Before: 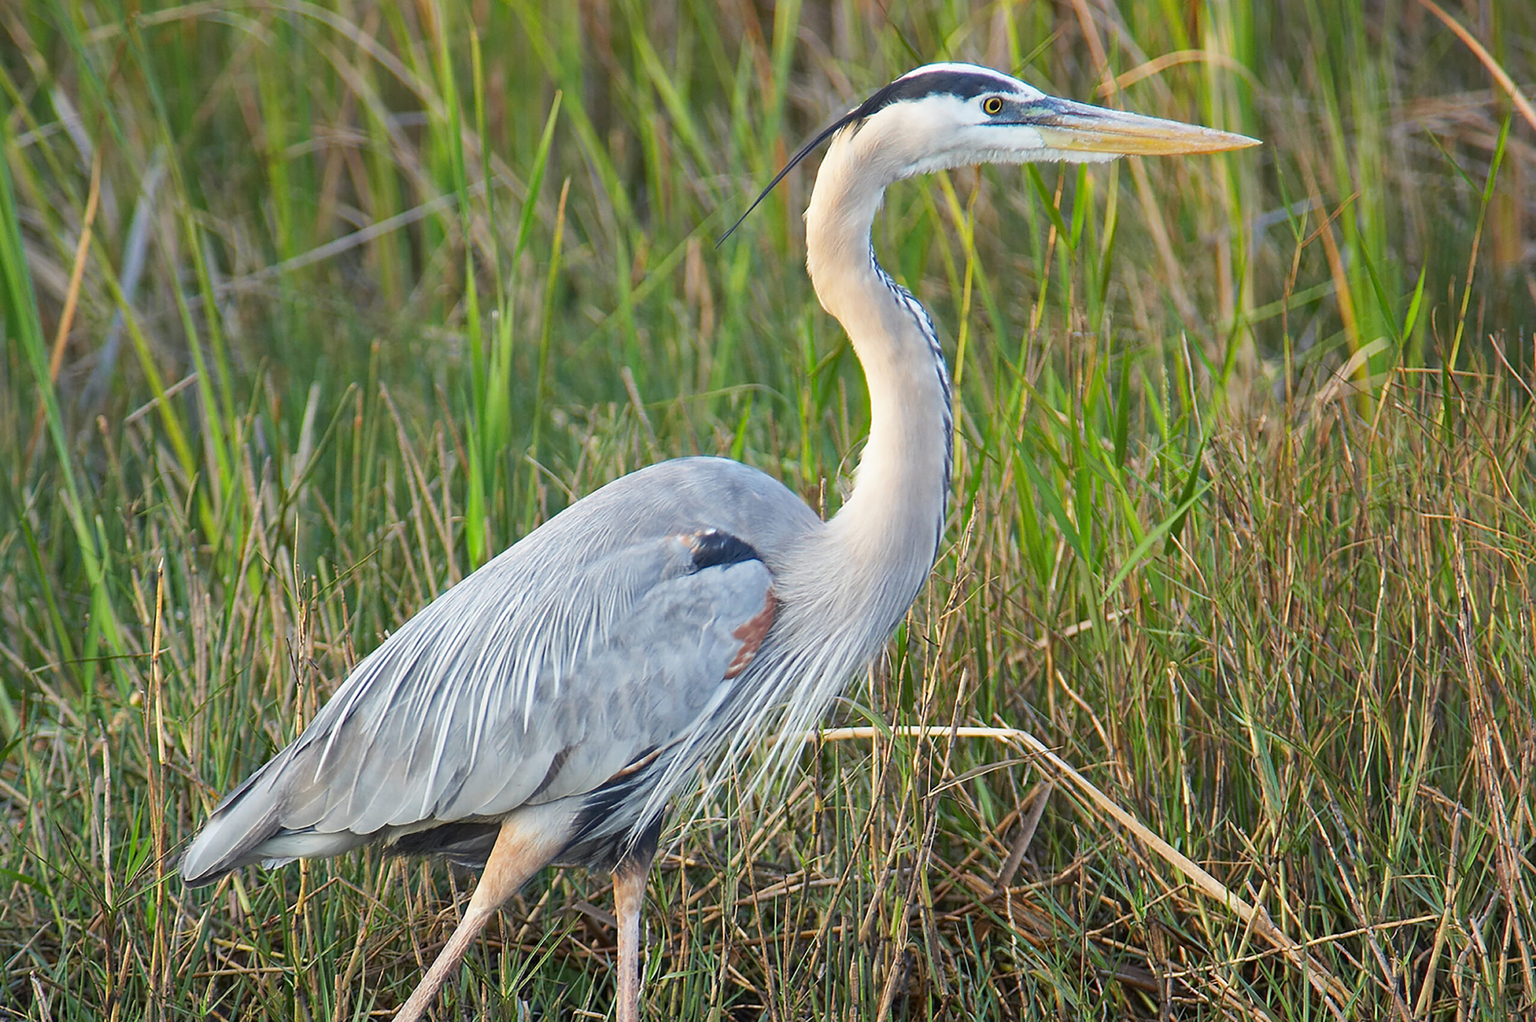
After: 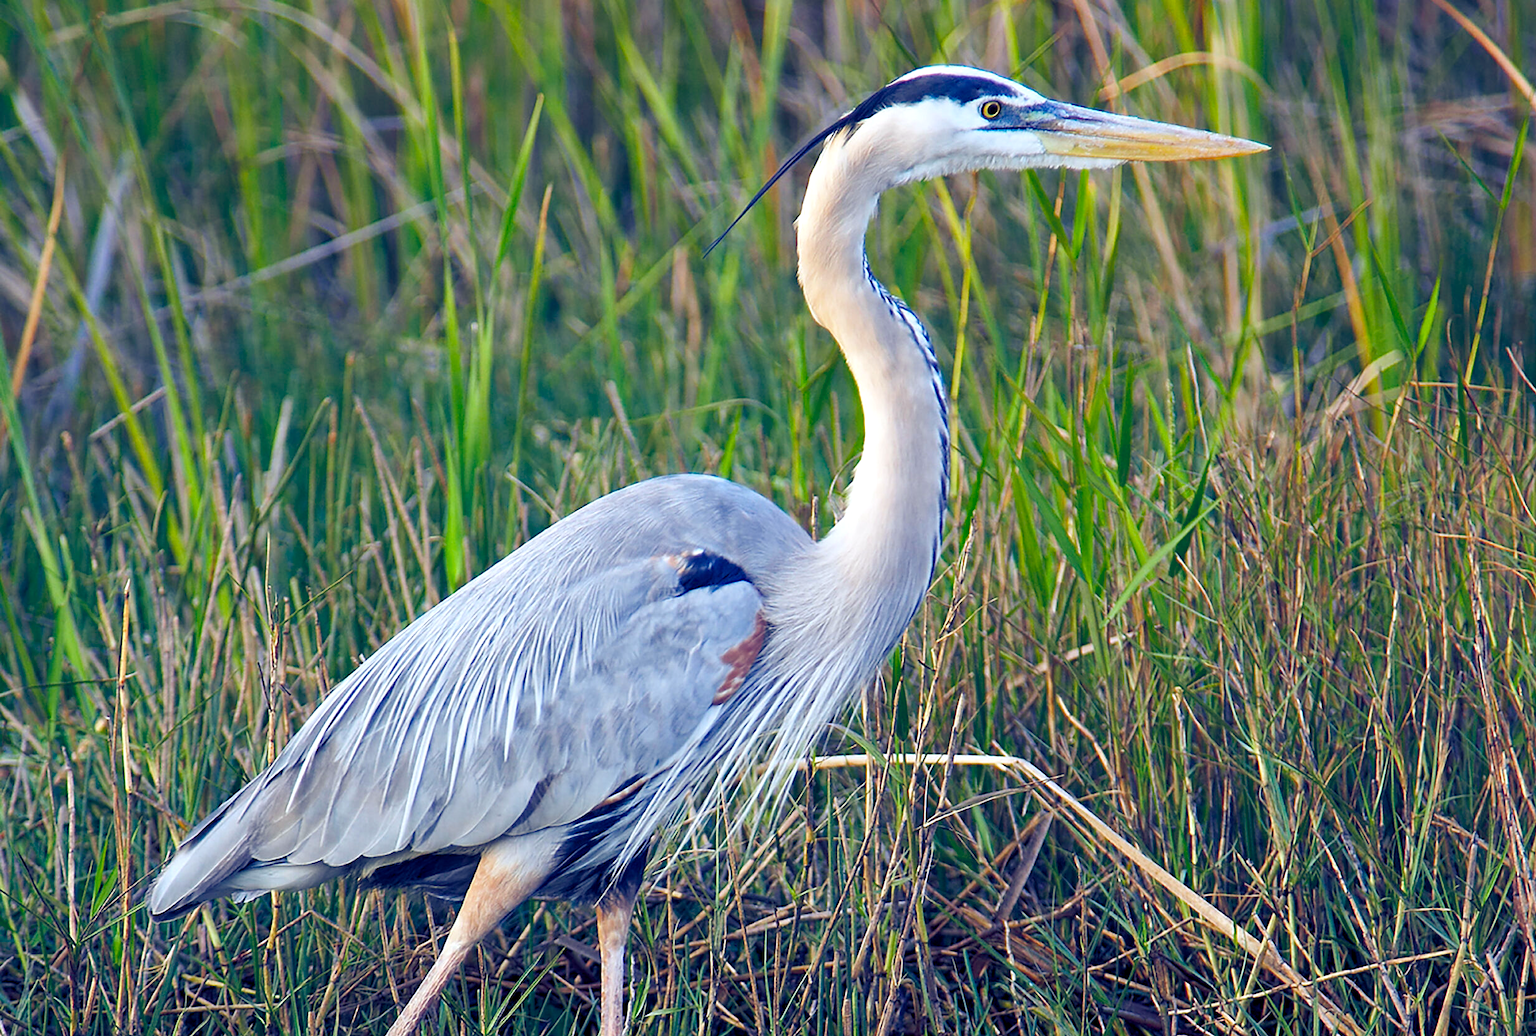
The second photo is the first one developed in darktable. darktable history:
color balance rgb: shadows lift › luminance -41.13%, shadows lift › chroma 14.13%, shadows lift › hue 260°, power › luminance -3.76%, power › chroma 0.56%, power › hue 40.37°, highlights gain › luminance 16.81%, highlights gain › chroma 2.94%, highlights gain › hue 260°, global offset › luminance -0.29%, global offset › chroma 0.31%, global offset › hue 260°, perceptual saturation grading › global saturation 20%, perceptual saturation grading › highlights -13.92%, perceptual saturation grading › shadows 50%
crop and rotate: left 2.536%, right 1.107%, bottom 2.246%
